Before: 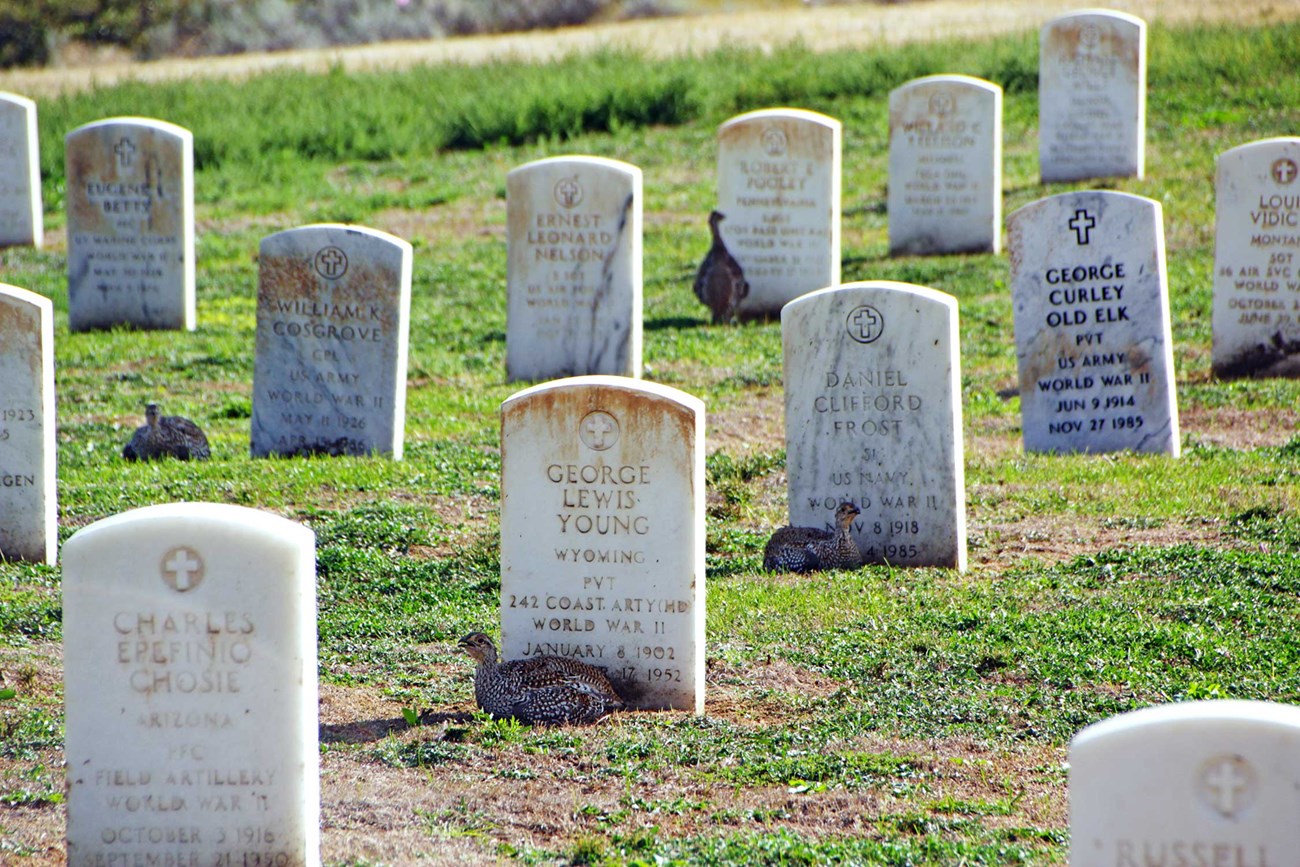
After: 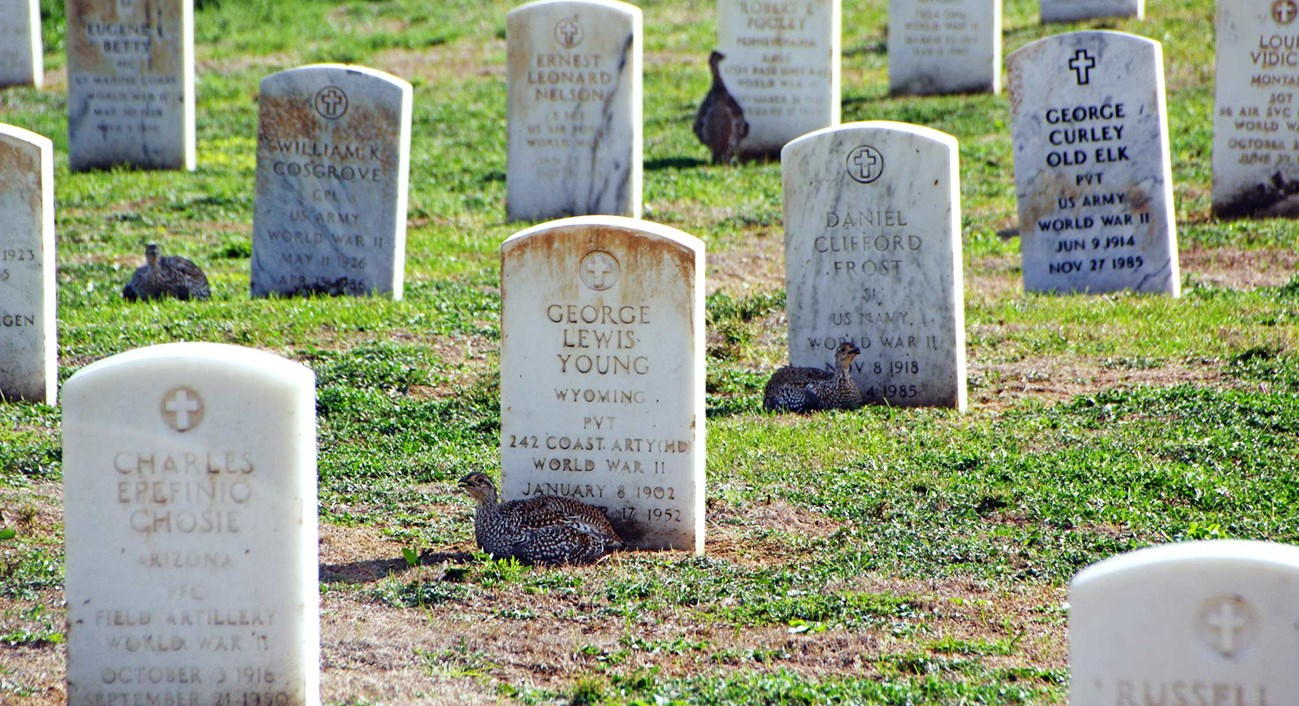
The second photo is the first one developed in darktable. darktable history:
shadows and highlights: shadows -30, highlights 30
crop and rotate: top 18.507%
